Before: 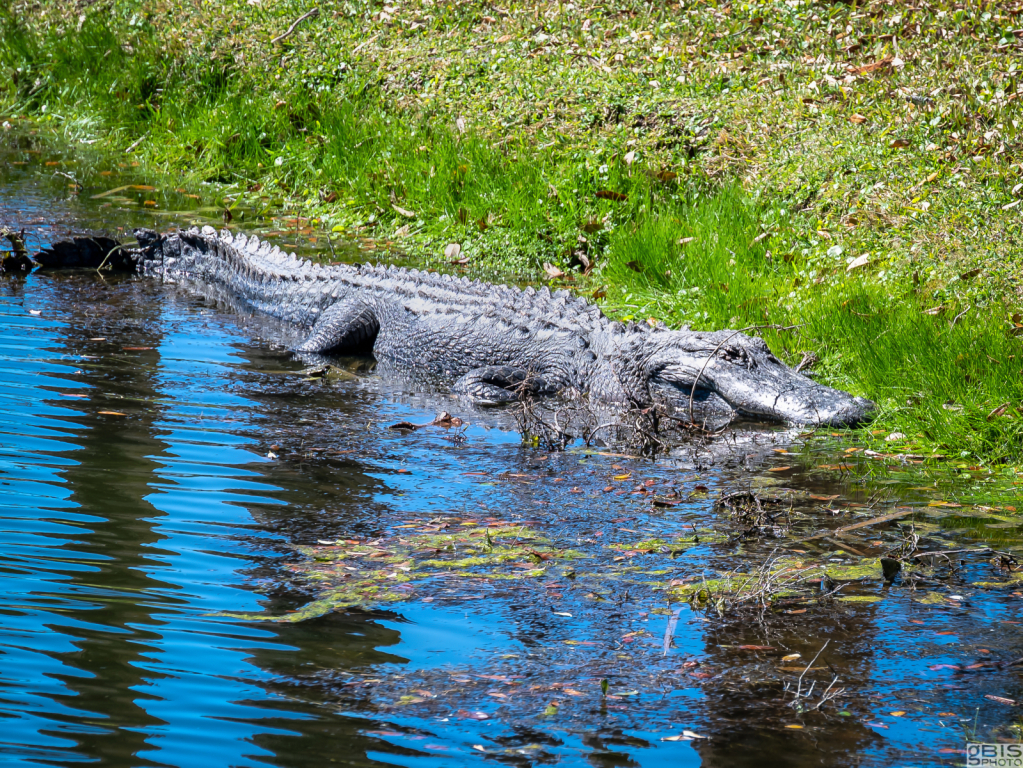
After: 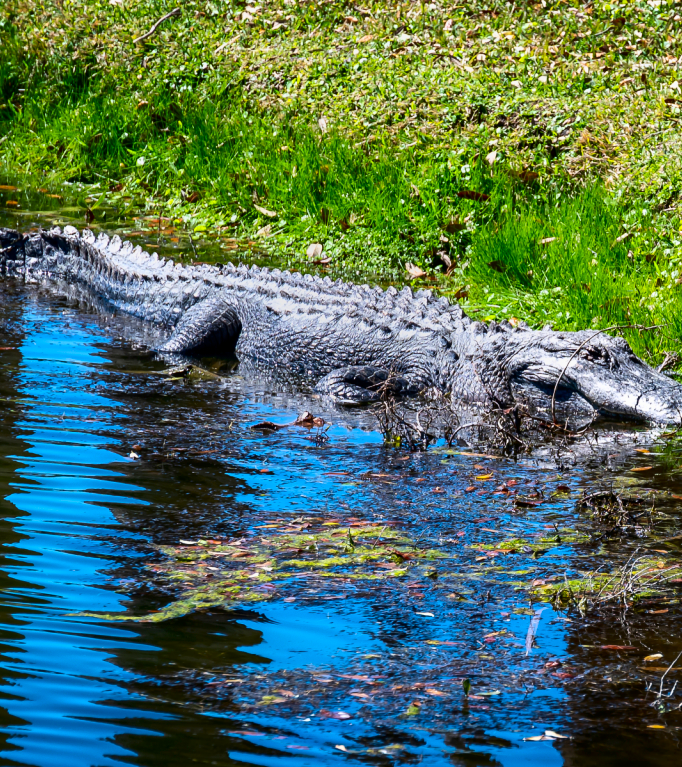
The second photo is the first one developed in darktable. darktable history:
crop and rotate: left 13.537%, right 19.796%
contrast brightness saturation: contrast 0.19, brightness -0.11, saturation 0.21
